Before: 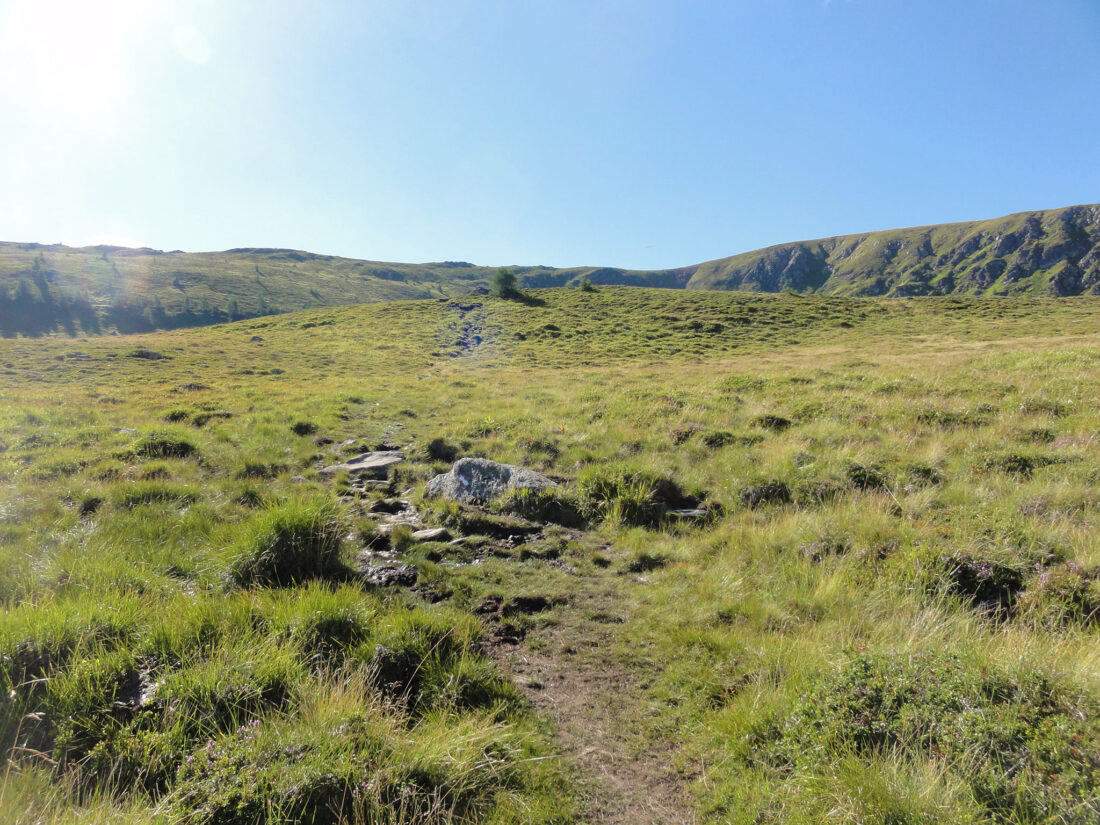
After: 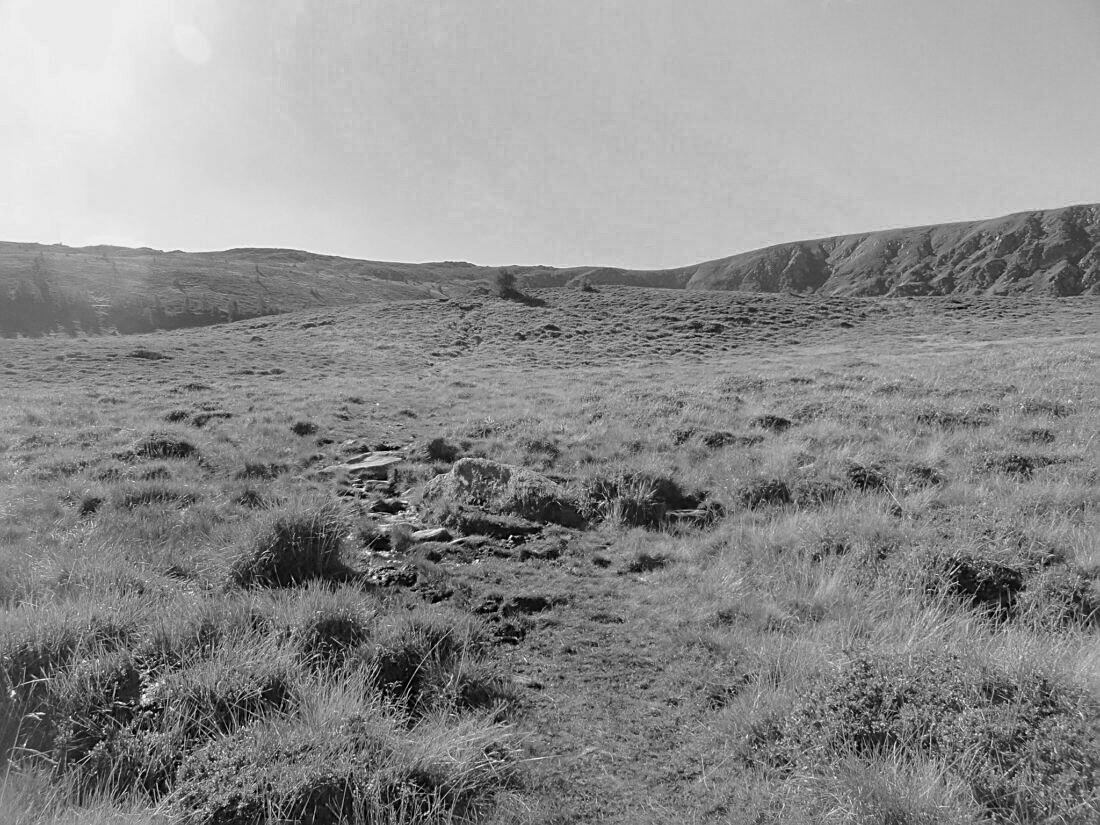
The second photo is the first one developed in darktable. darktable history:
white balance: emerald 1
tone equalizer: on, module defaults
sharpen: on, module defaults
local contrast: mode bilateral grid, contrast 100, coarseness 100, detail 91%, midtone range 0.2
shadows and highlights: on, module defaults
color zones: curves: ch0 [(0, 0.466) (0.128, 0.466) (0.25, 0.5) (0.375, 0.456) (0.5, 0.5) (0.625, 0.5) (0.737, 0.652) (0.875, 0.5)]; ch1 [(0, 0.603) (0.125, 0.618) (0.261, 0.348) (0.372, 0.353) (0.497, 0.363) (0.611, 0.45) (0.731, 0.427) (0.875, 0.518) (0.998, 0.652)]; ch2 [(0, 0.559) (0.125, 0.451) (0.253, 0.564) (0.37, 0.578) (0.5, 0.466) (0.625, 0.471) (0.731, 0.471) (0.88, 0.485)]
monochrome: a -71.75, b 75.82
